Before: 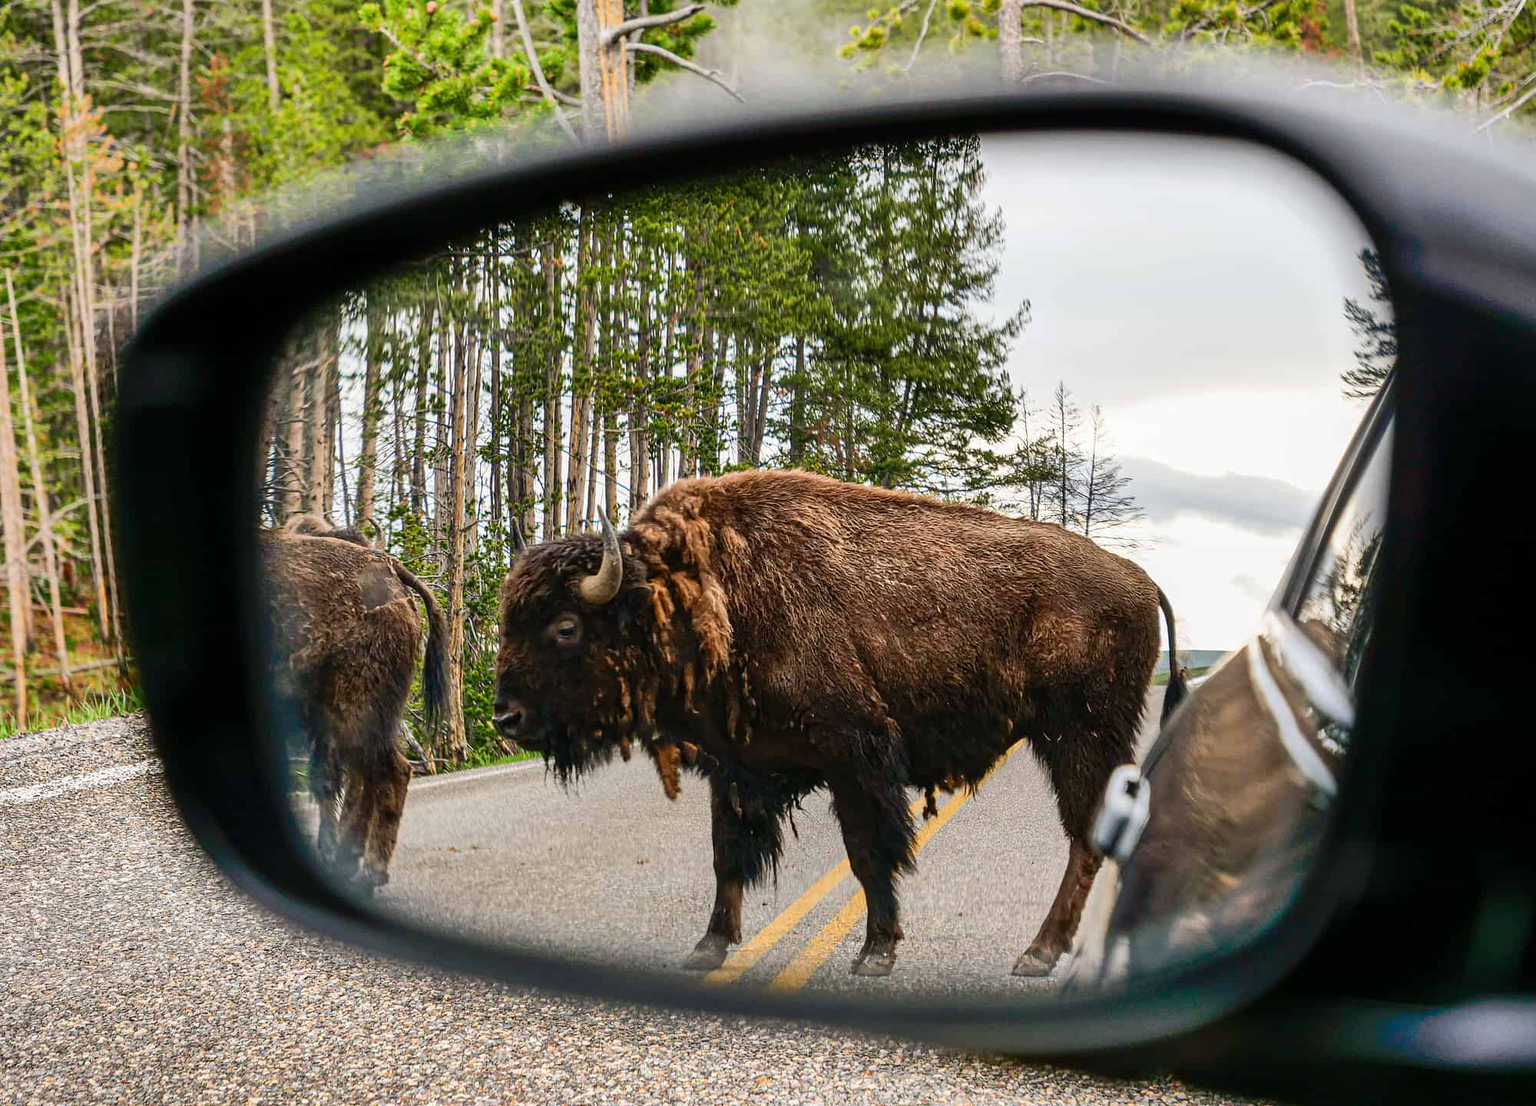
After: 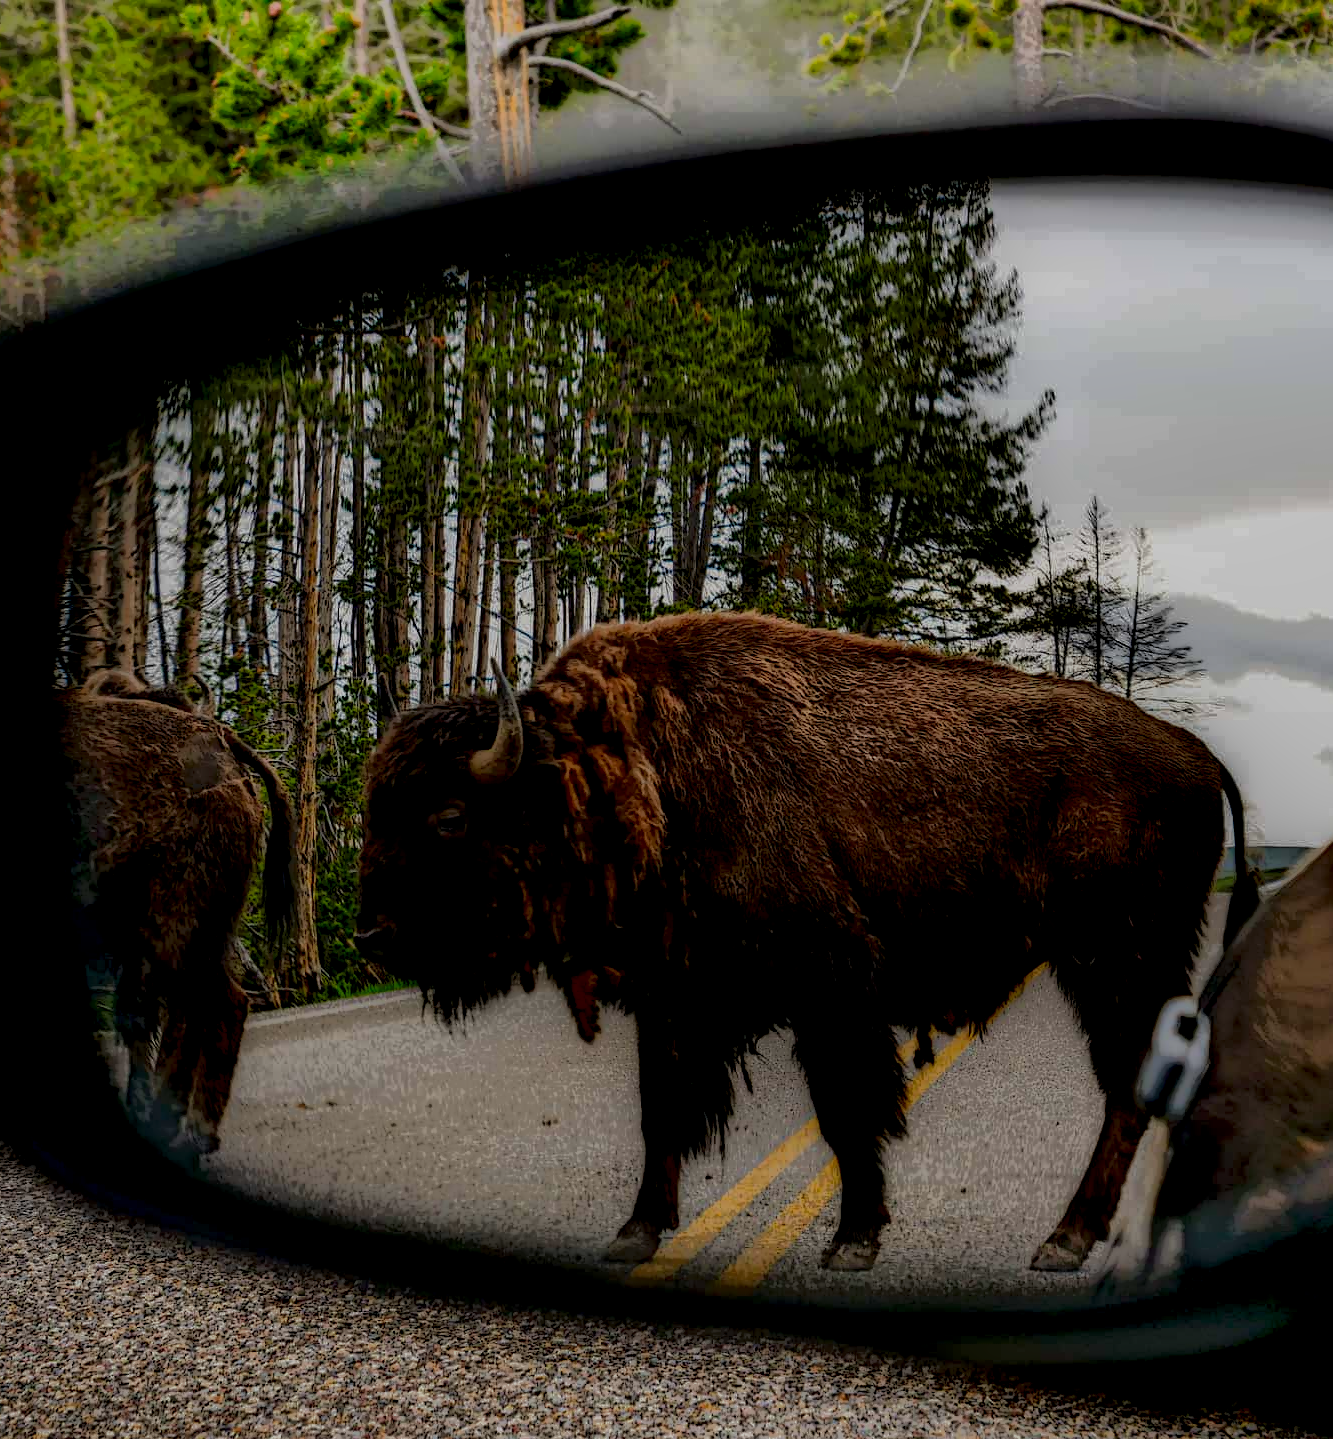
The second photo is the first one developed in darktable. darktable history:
crop and rotate: left 14.354%, right 18.979%
exposure: black level correction -0.004, exposure 0.047 EV, compensate highlight preservation false
local contrast: highlights 5%, shadows 199%, detail 164%, midtone range 0.003
